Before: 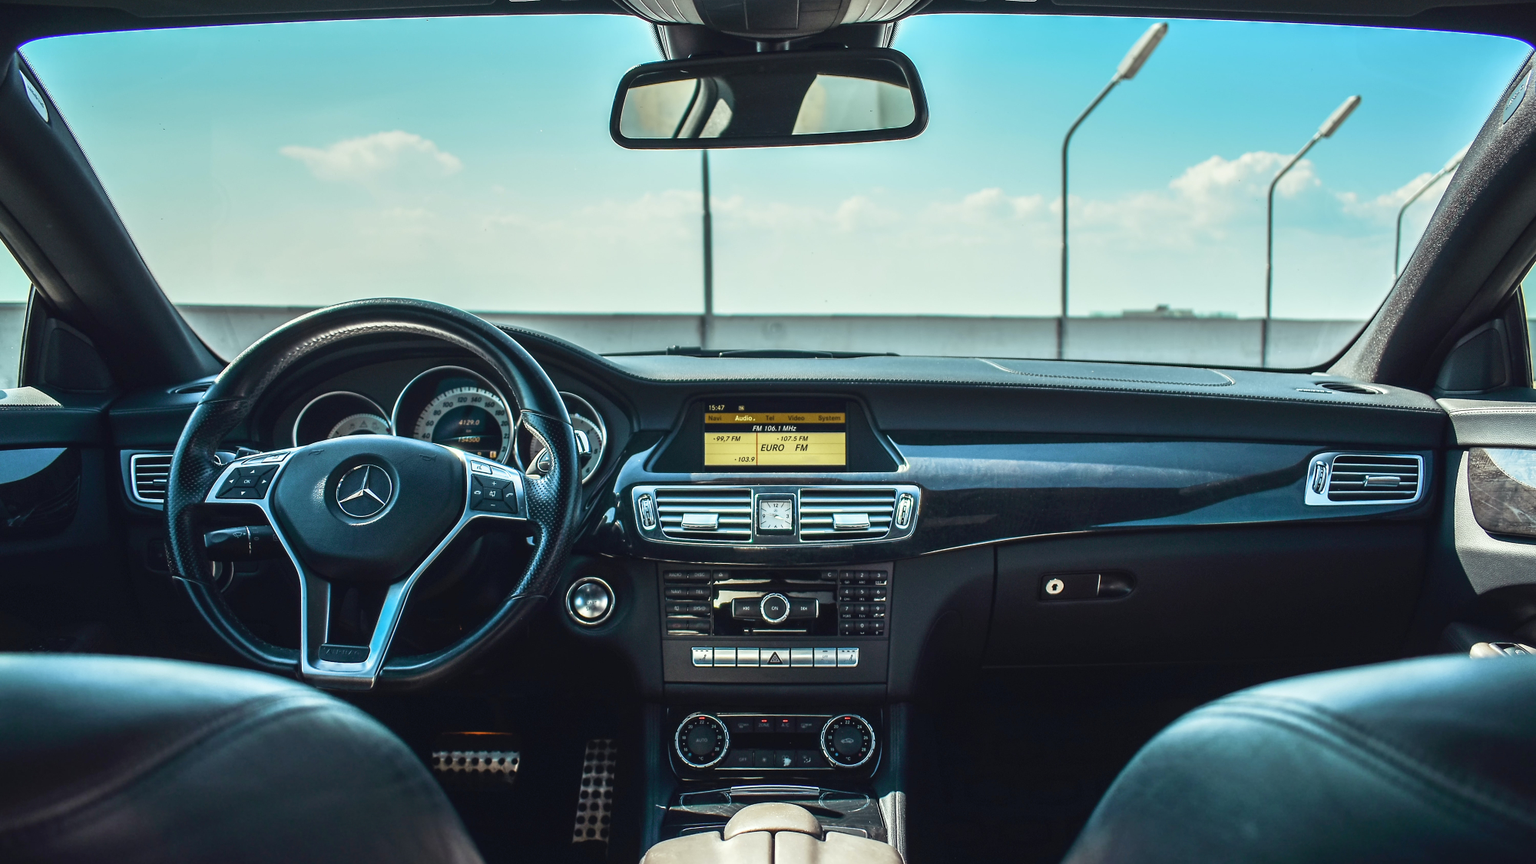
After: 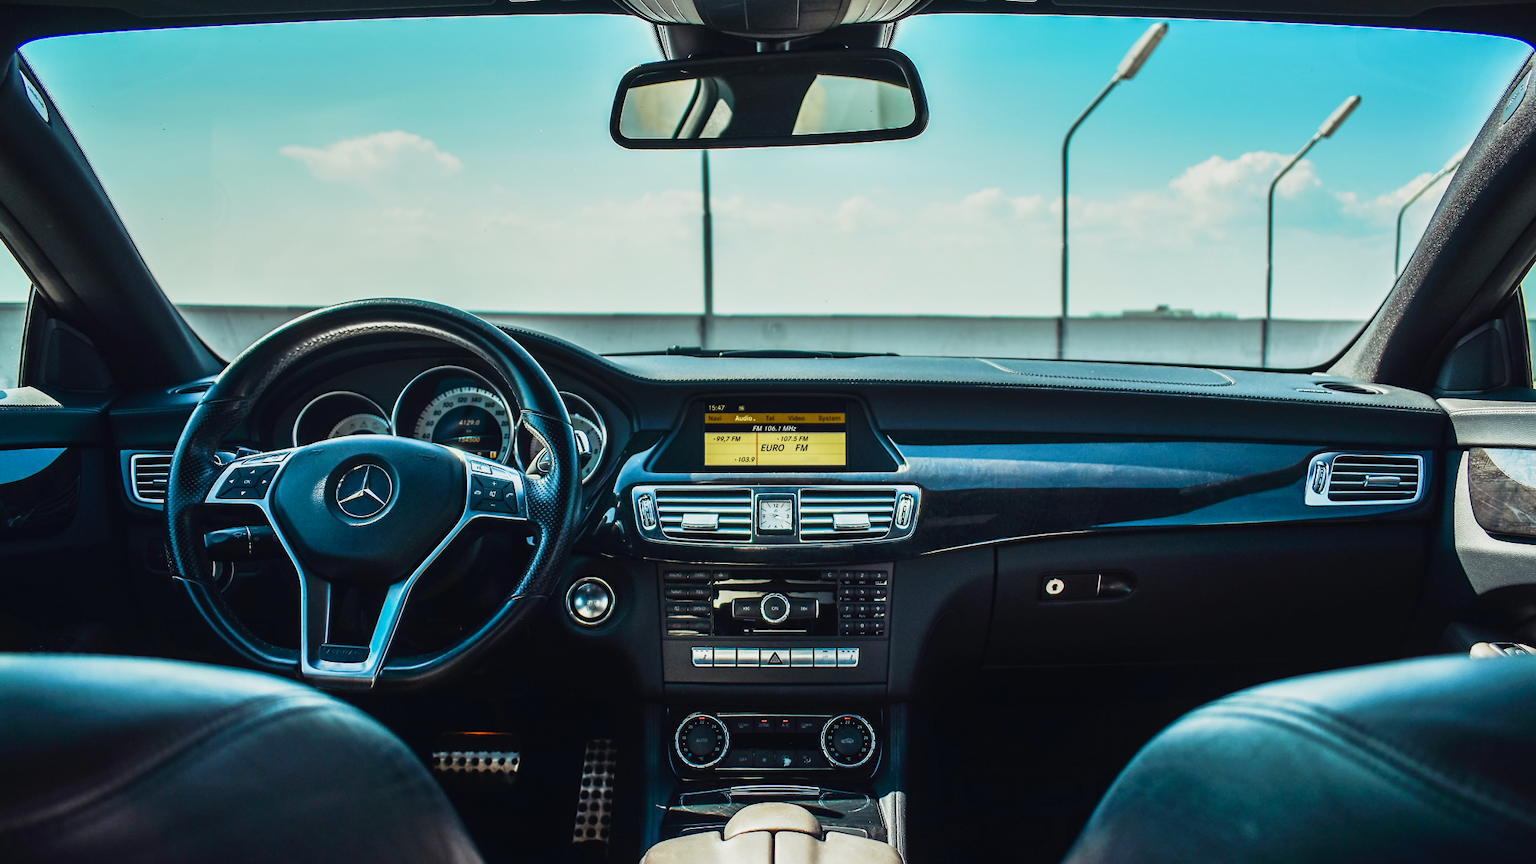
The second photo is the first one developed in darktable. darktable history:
tone curve: curves: ch0 [(0, 0) (0.003, 0.008) (0.011, 0.008) (0.025, 0.011) (0.044, 0.017) (0.069, 0.029) (0.1, 0.045) (0.136, 0.067) (0.177, 0.103) (0.224, 0.151) (0.277, 0.21) (0.335, 0.285) (0.399, 0.37) (0.468, 0.462) (0.543, 0.568) (0.623, 0.679) (0.709, 0.79) (0.801, 0.876) (0.898, 0.936) (1, 1)], preserve colors none
tone equalizer: -8 EV 0.25 EV, -7 EV 0.417 EV, -6 EV 0.417 EV, -5 EV 0.25 EV, -3 EV -0.25 EV, -2 EV -0.417 EV, -1 EV -0.417 EV, +0 EV -0.25 EV, edges refinement/feathering 500, mask exposure compensation -1.57 EV, preserve details guided filter
rgb levels: preserve colors max RGB
